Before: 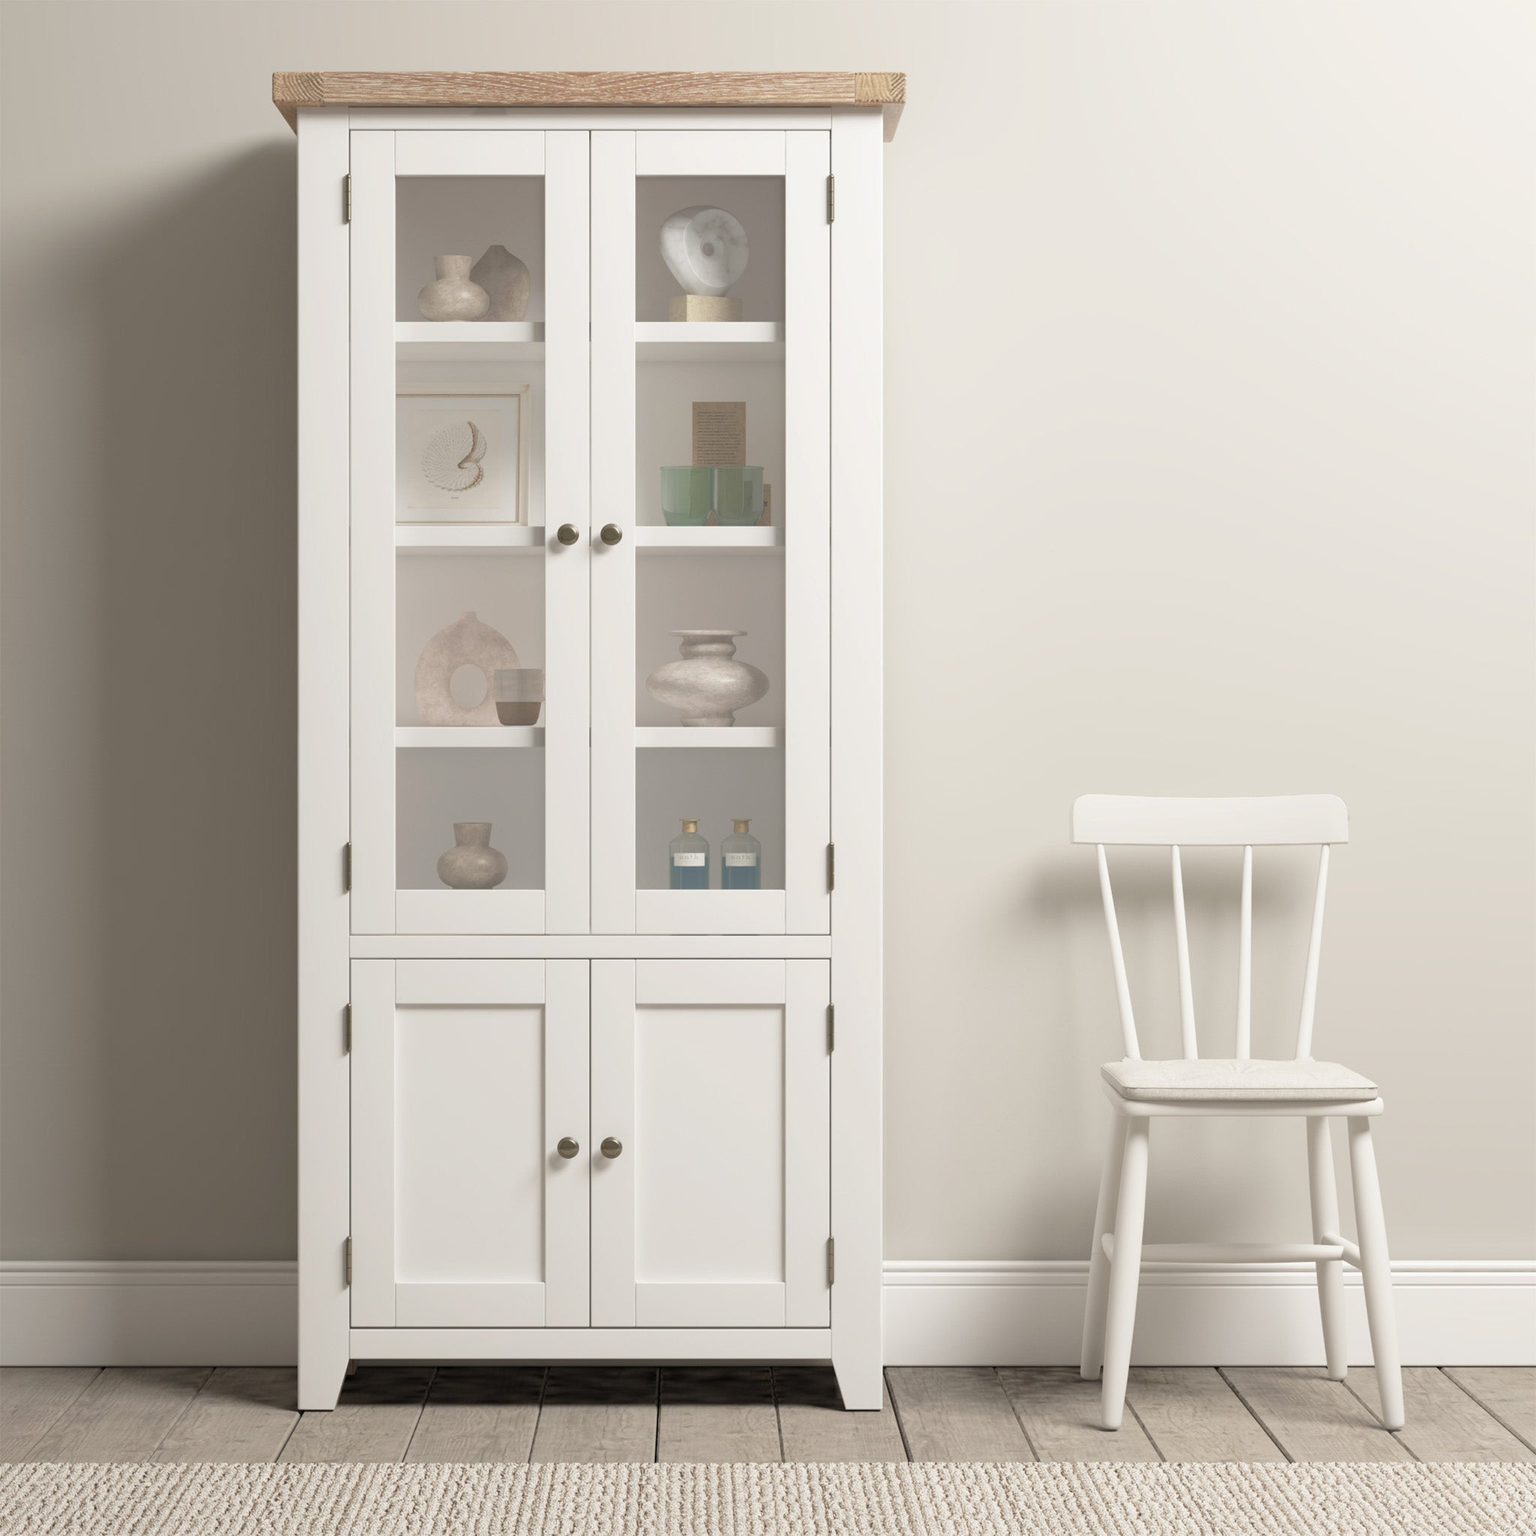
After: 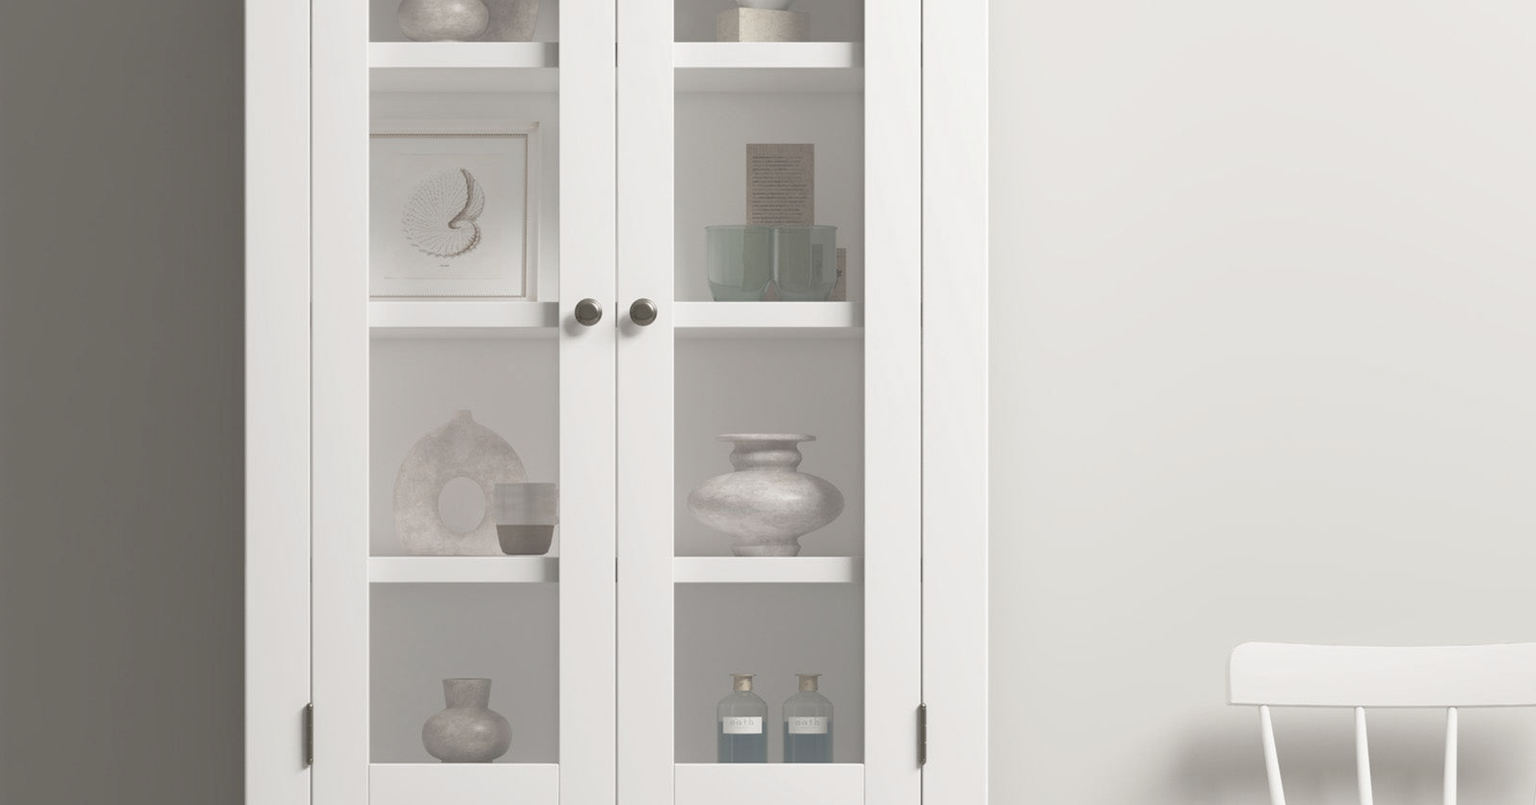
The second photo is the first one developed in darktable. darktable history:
crop: left 6.86%, top 18.8%, right 14.423%, bottom 39.895%
color correction: highlights b* -0.019, saturation 0.5
